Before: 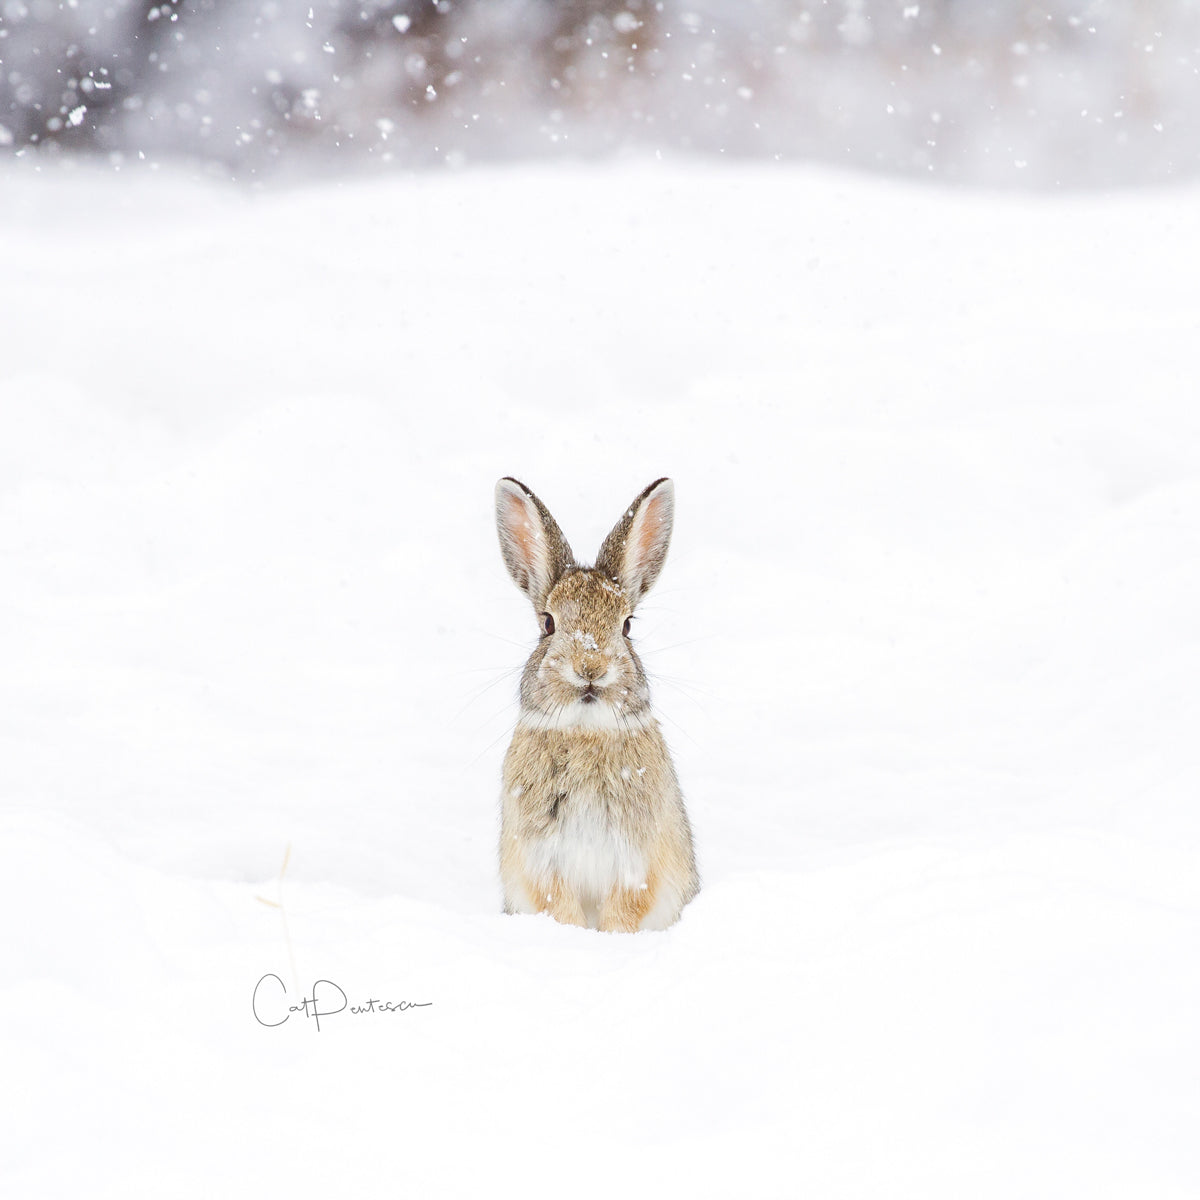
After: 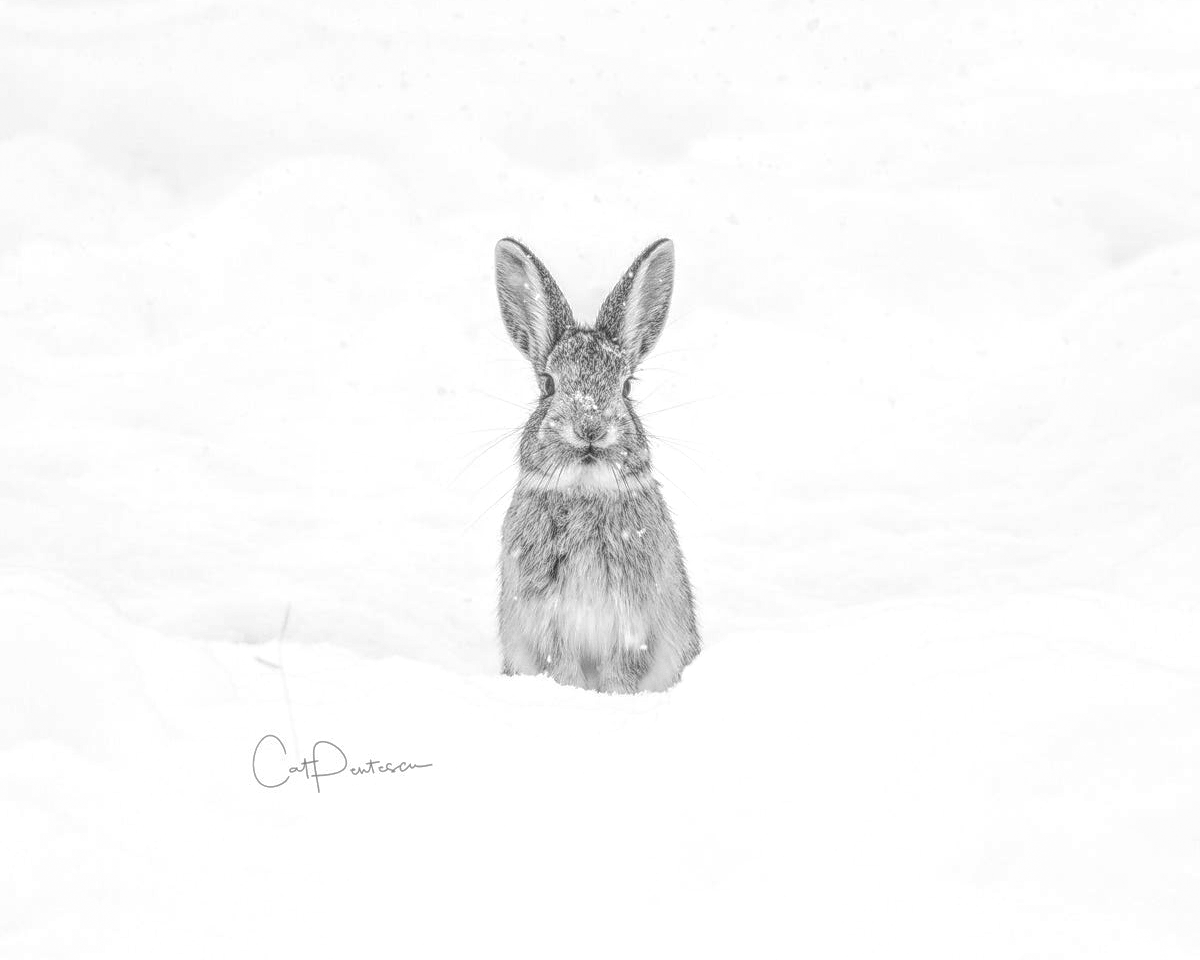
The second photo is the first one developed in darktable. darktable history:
local contrast: highlights 0%, shadows 0%, detail 200%, midtone range 0.25
crop and rotate: top 19.998%
grain: coarseness 0.09 ISO, strength 10%
monochrome: on, module defaults
